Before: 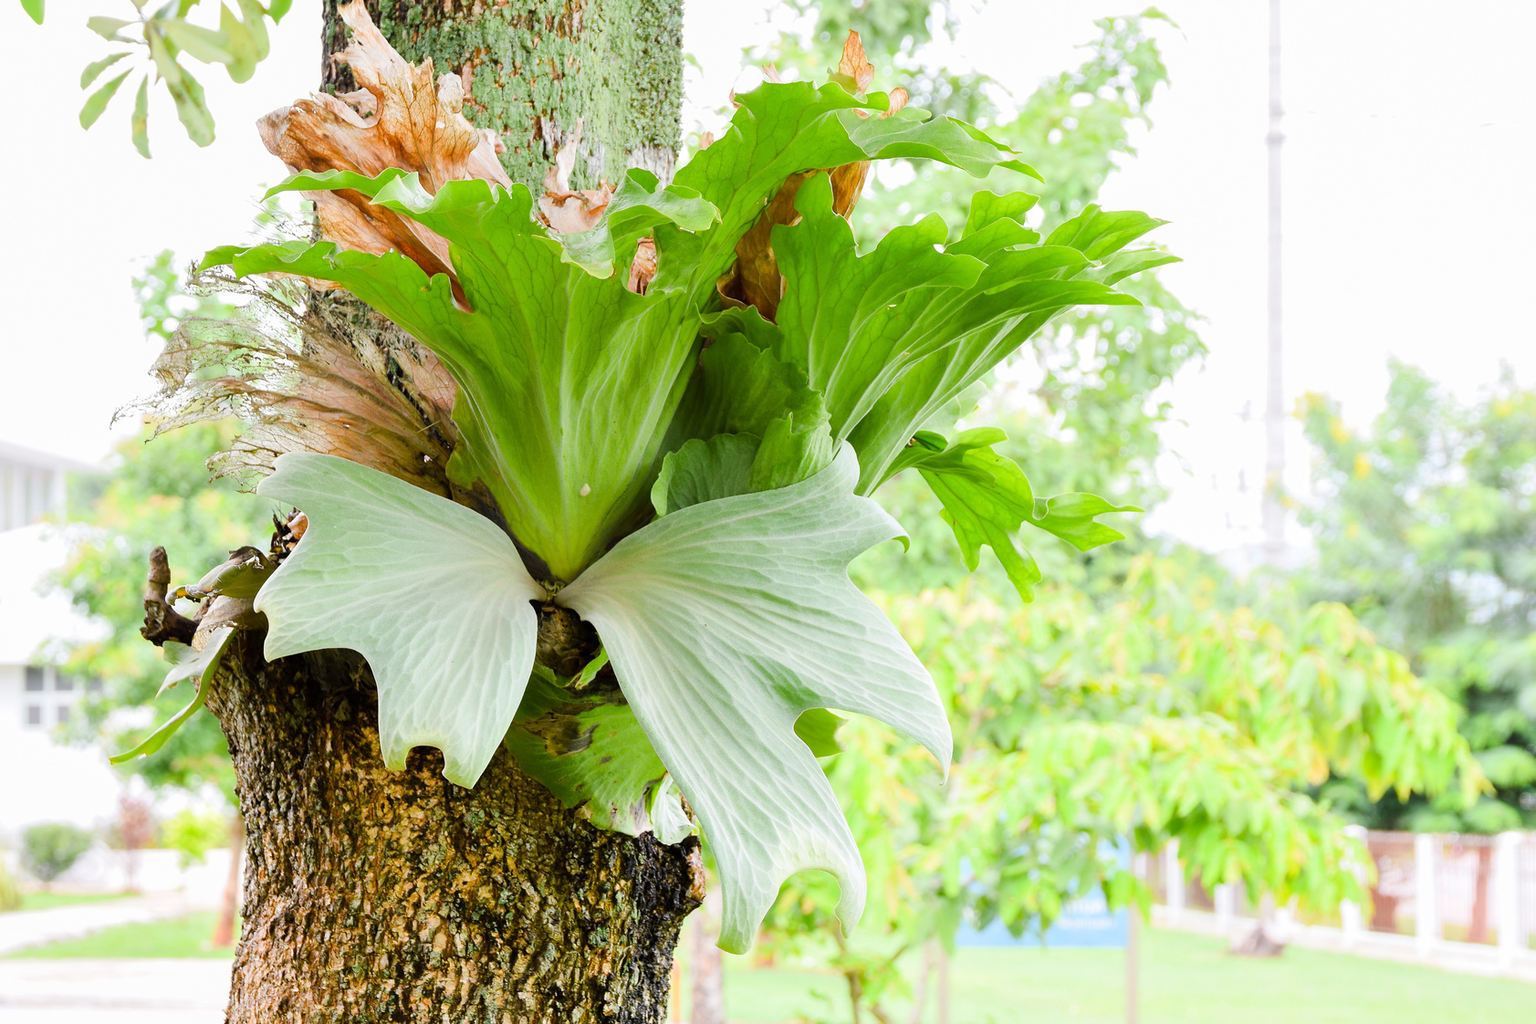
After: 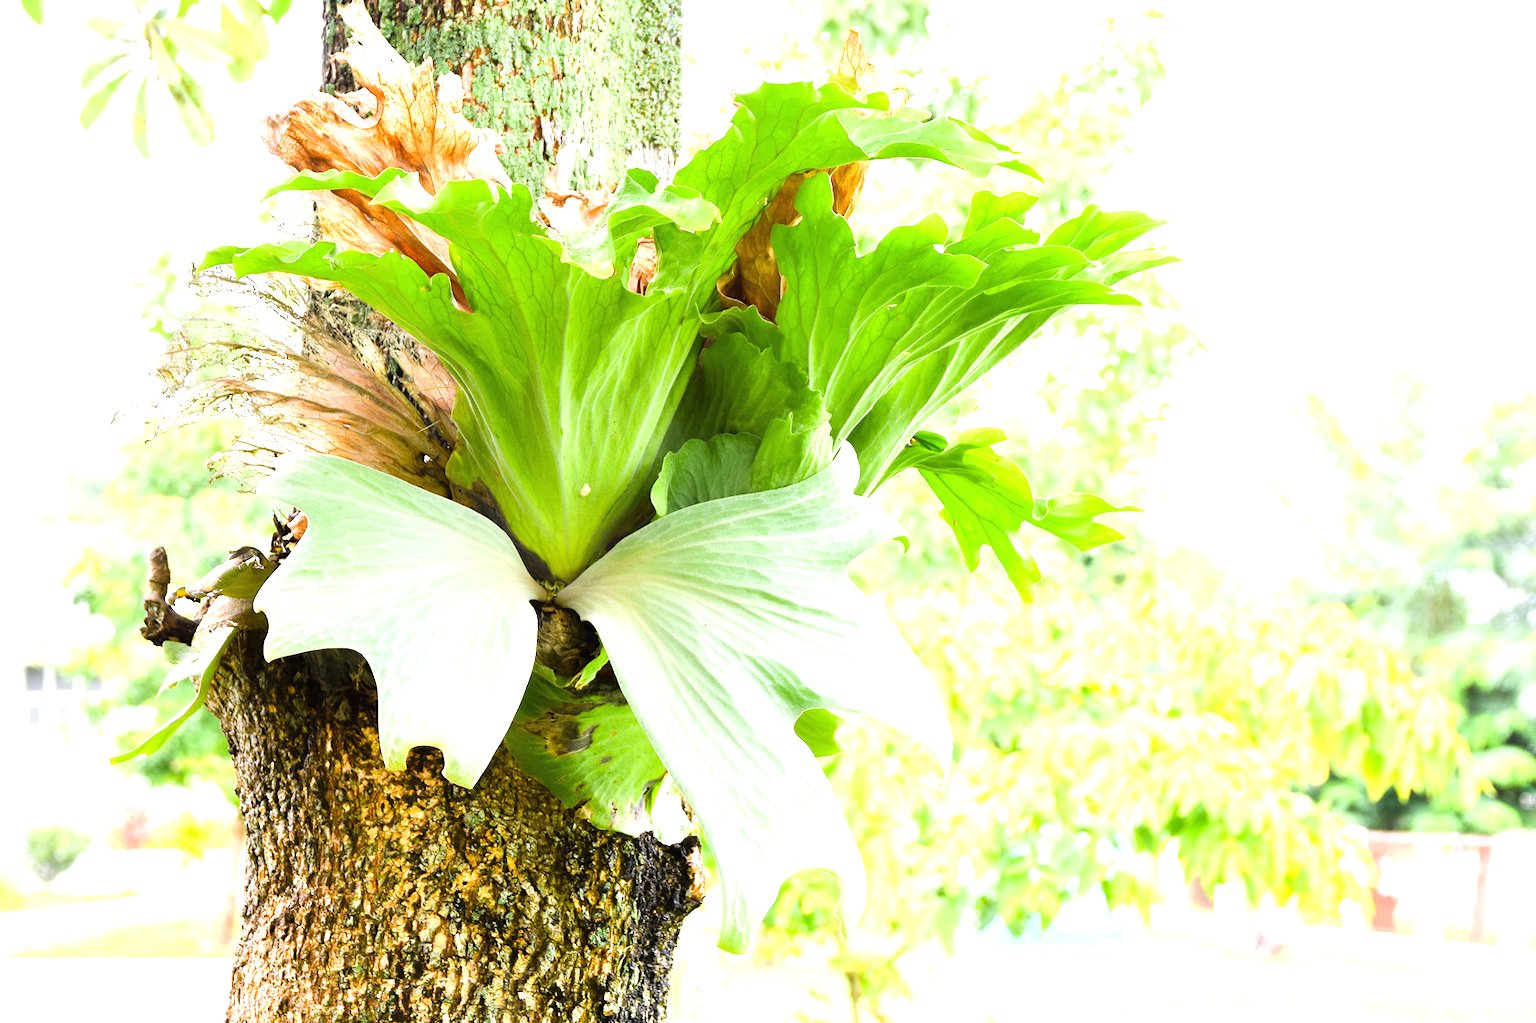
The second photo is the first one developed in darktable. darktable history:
exposure: black level correction -0.001, exposure 0.907 EV, compensate exposure bias true, compensate highlight preservation false
